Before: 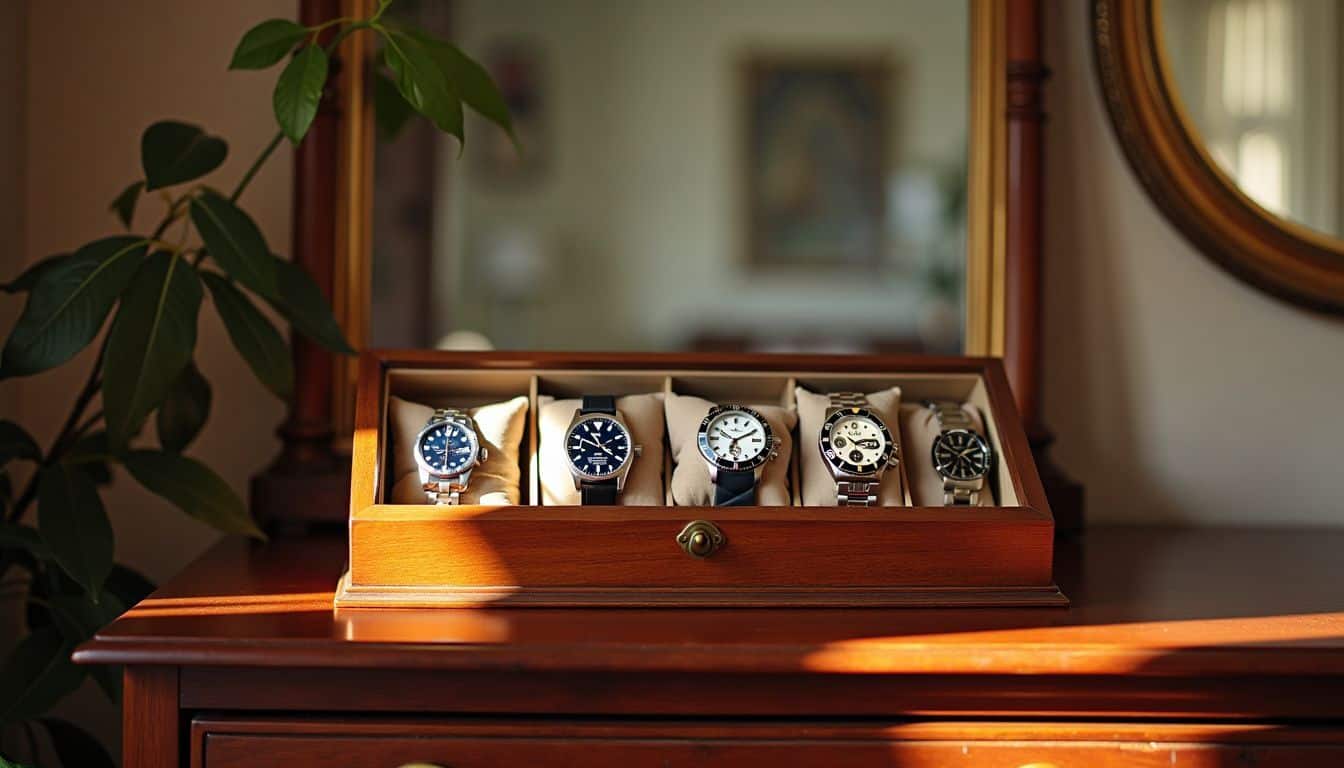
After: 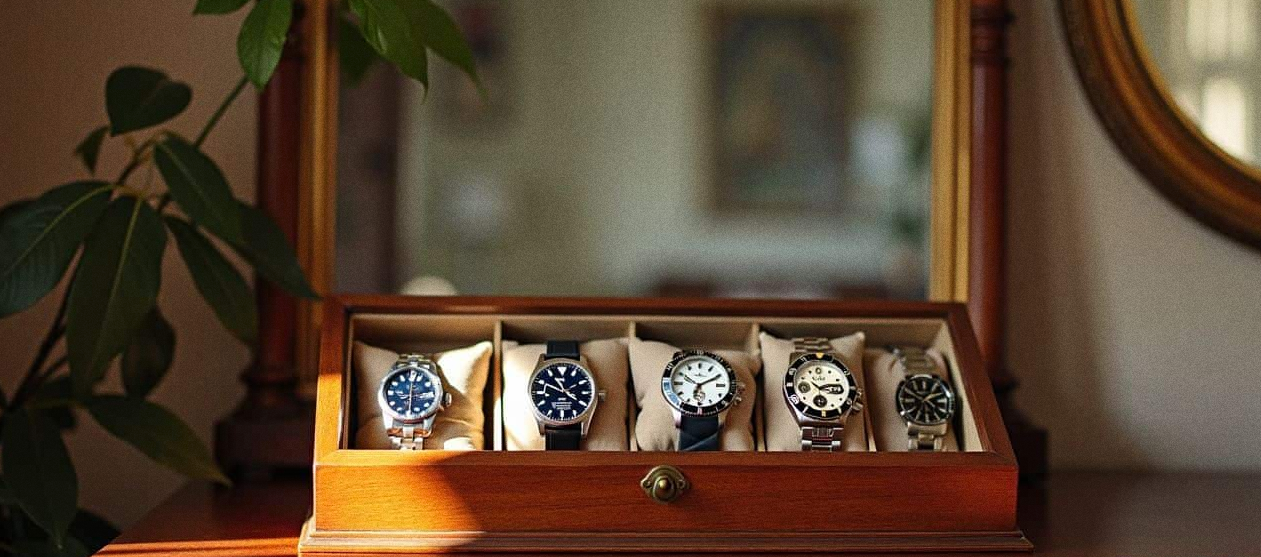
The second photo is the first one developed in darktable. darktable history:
crop: left 2.737%, top 7.287%, right 3.421%, bottom 20.179%
grain: coarseness 0.09 ISO
